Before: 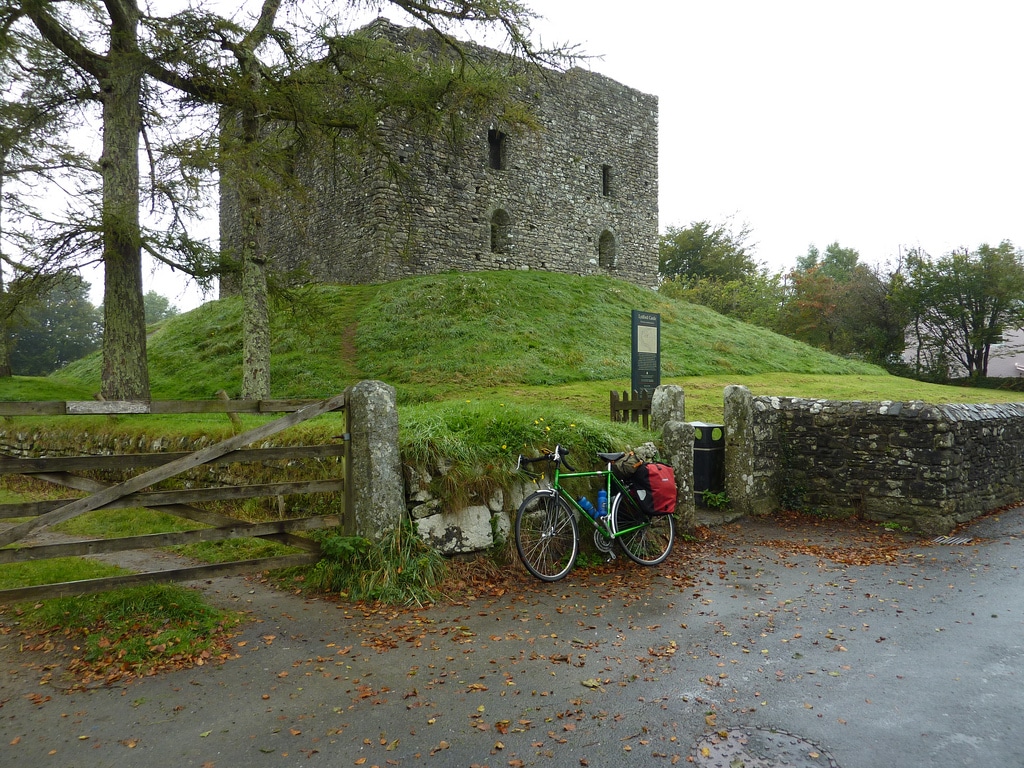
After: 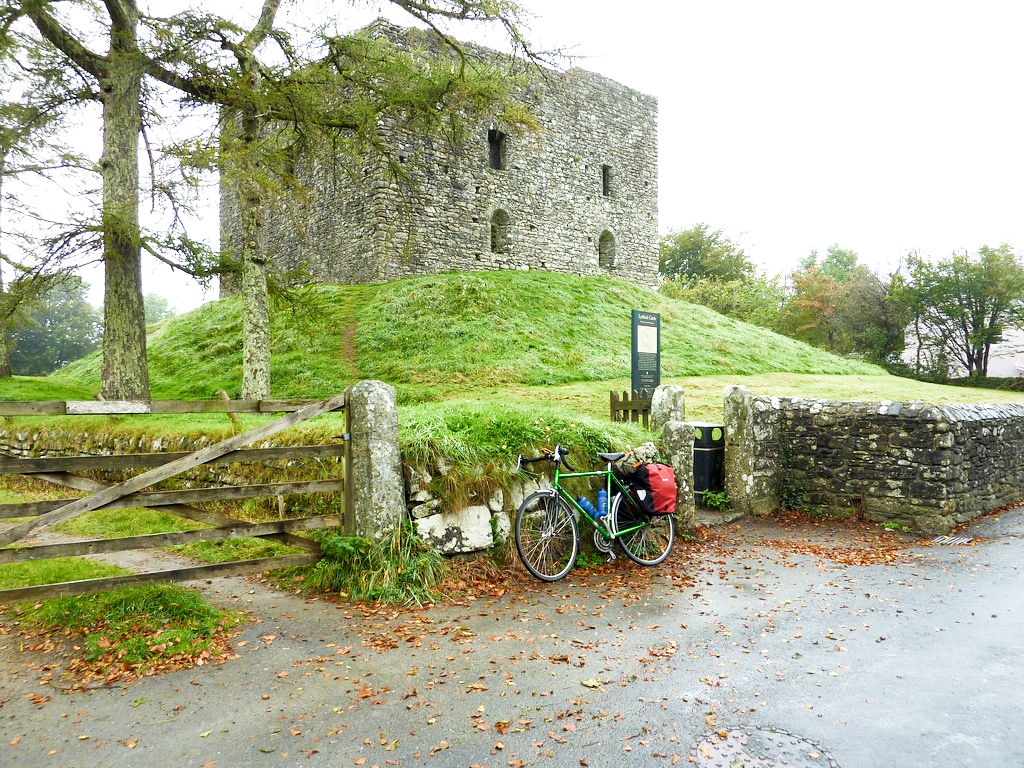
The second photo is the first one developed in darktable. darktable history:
filmic rgb: middle gray luminance 4.29%, black relative exposure -13 EV, white relative exposure 5 EV, threshold 6 EV, target black luminance 0%, hardness 5.19, latitude 59.69%, contrast 0.767, highlights saturation mix 5%, shadows ↔ highlights balance 25.95%, add noise in highlights 0, color science v3 (2019), use custom middle-gray values true, iterations of high-quality reconstruction 0, contrast in highlights soft, enable highlight reconstruction true
local contrast: mode bilateral grid, contrast 20, coarseness 50, detail 120%, midtone range 0.2
tone equalizer: -8 EV -0.75 EV, -7 EV -0.7 EV, -6 EV -0.6 EV, -5 EV -0.4 EV, -3 EV 0.4 EV, -2 EV 0.6 EV, -1 EV 0.7 EV, +0 EV 0.75 EV, edges refinement/feathering 500, mask exposure compensation -1.57 EV, preserve details no
